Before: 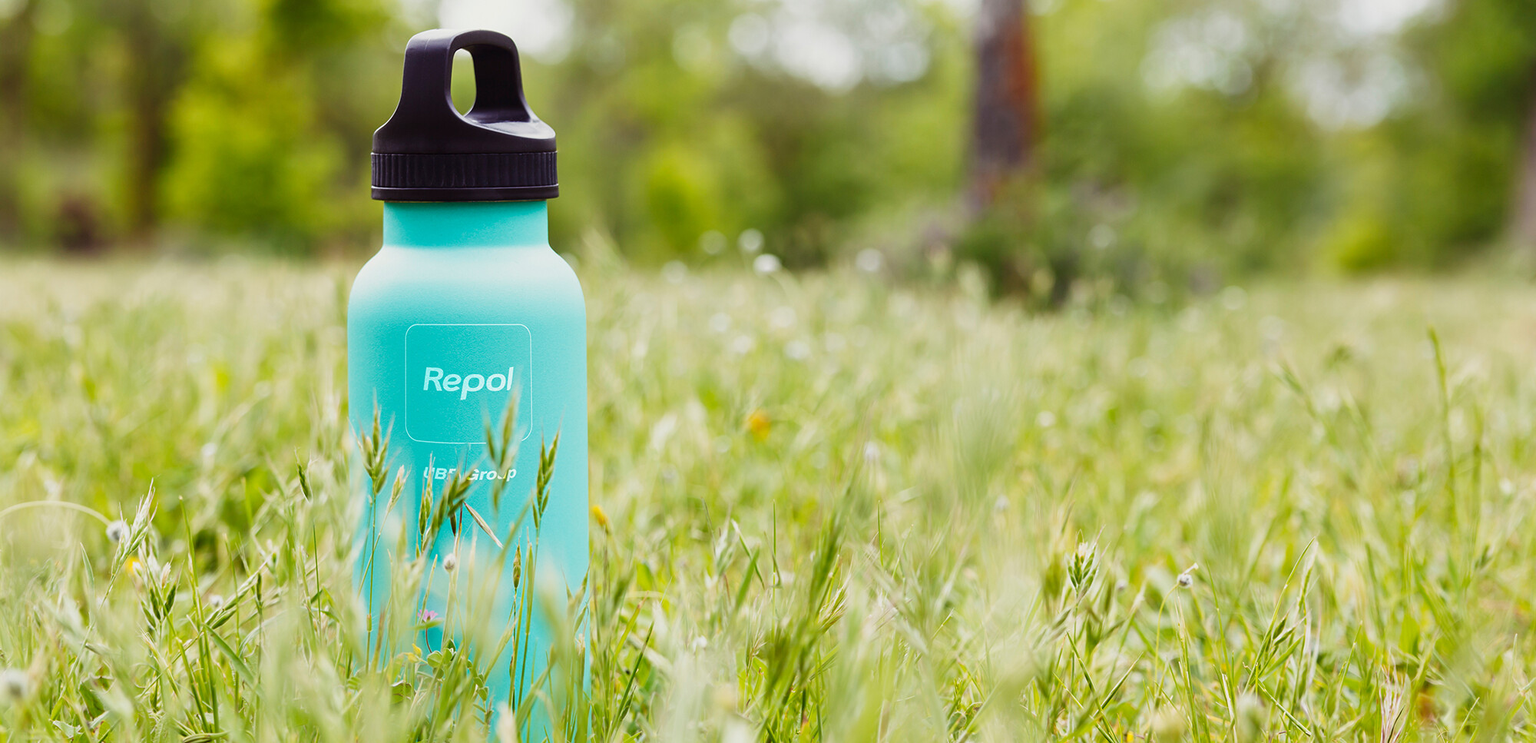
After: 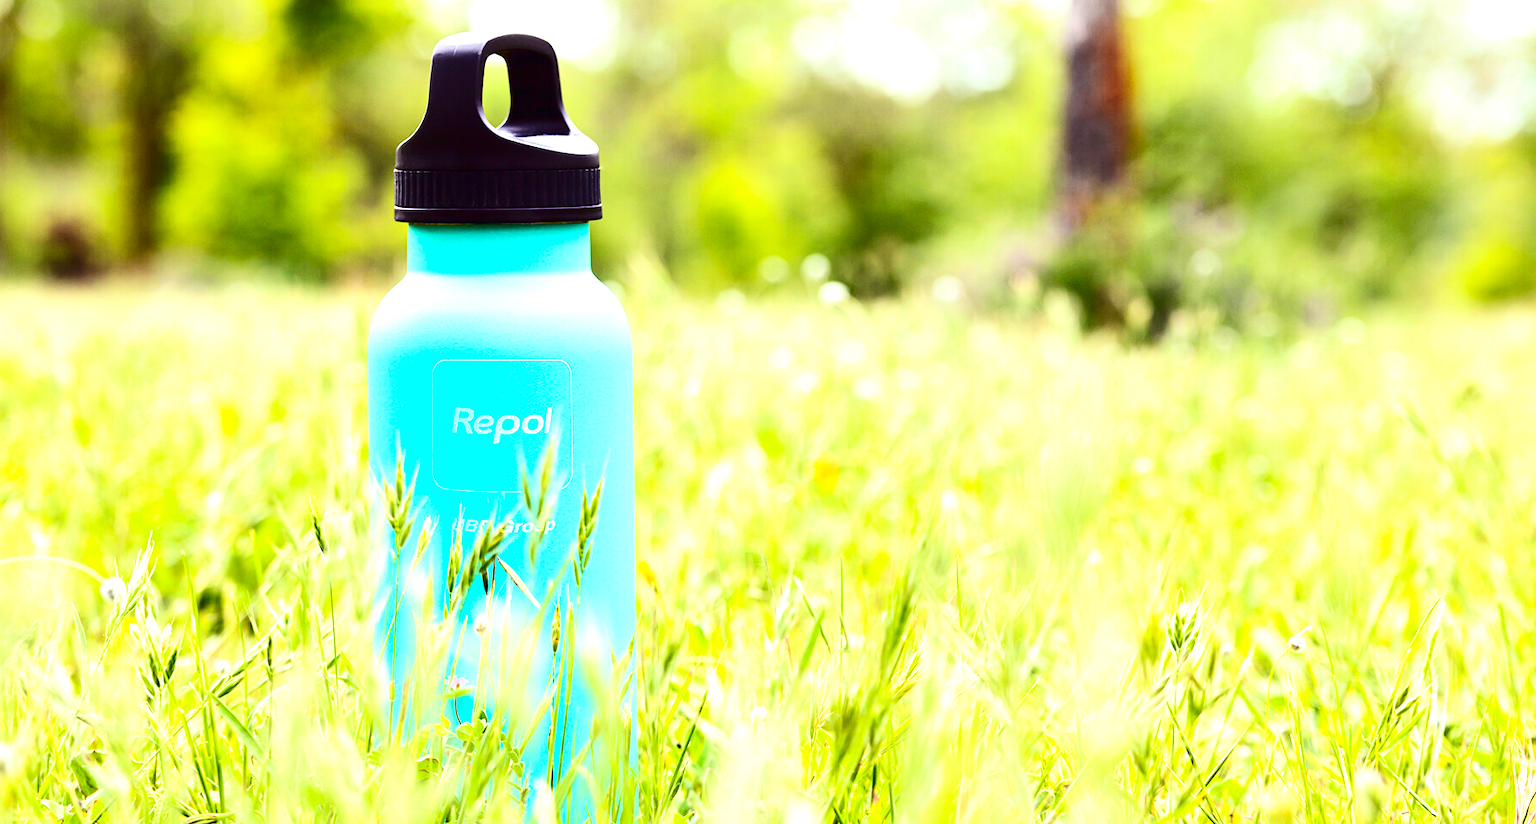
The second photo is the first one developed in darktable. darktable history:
crop and rotate: left 1.088%, right 8.807%
contrast brightness saturation: contrast 0.32, brightness -0.08, saturation 0.17
exposure: black level correction 0, exposure 1 EV, compensate exposure bias true, compensate highlight preservation false
